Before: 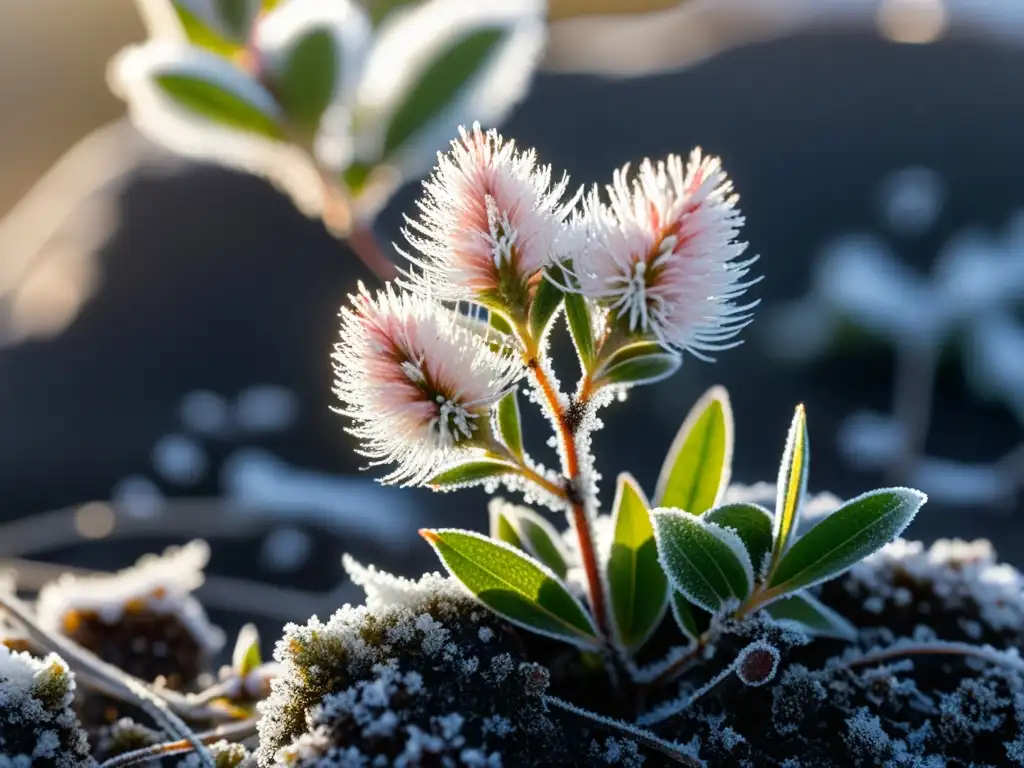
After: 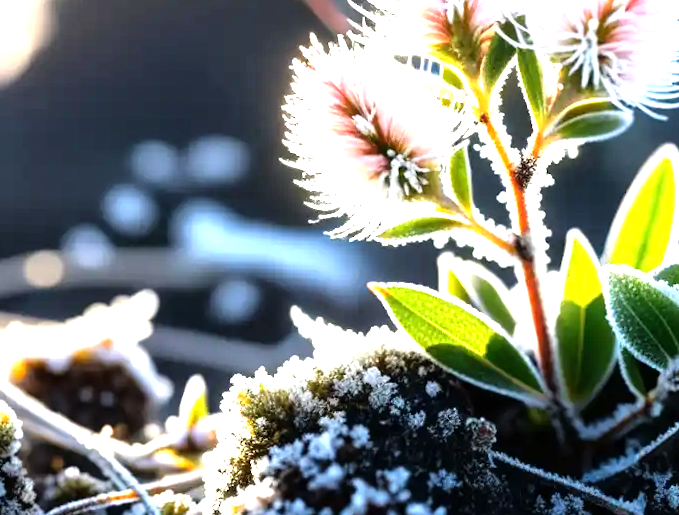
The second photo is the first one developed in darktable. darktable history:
exposure: exposure 1 EV, compensate exposure bias true, compensate highlight preservation false
crop and rotate: angle -0.837°, left 3.983%, top 31.557%, right 28.411%
tone equalizer: -8 EV -0.767 EV, -7 EV -0.701 EV, -6 EV -0.562 EV, -5 EV -0.391 EV, -3 EV 0.381 EV, -2 EV 0.6 EV, -1 EV 0.675 EV, +0 EV 0.745 EV
